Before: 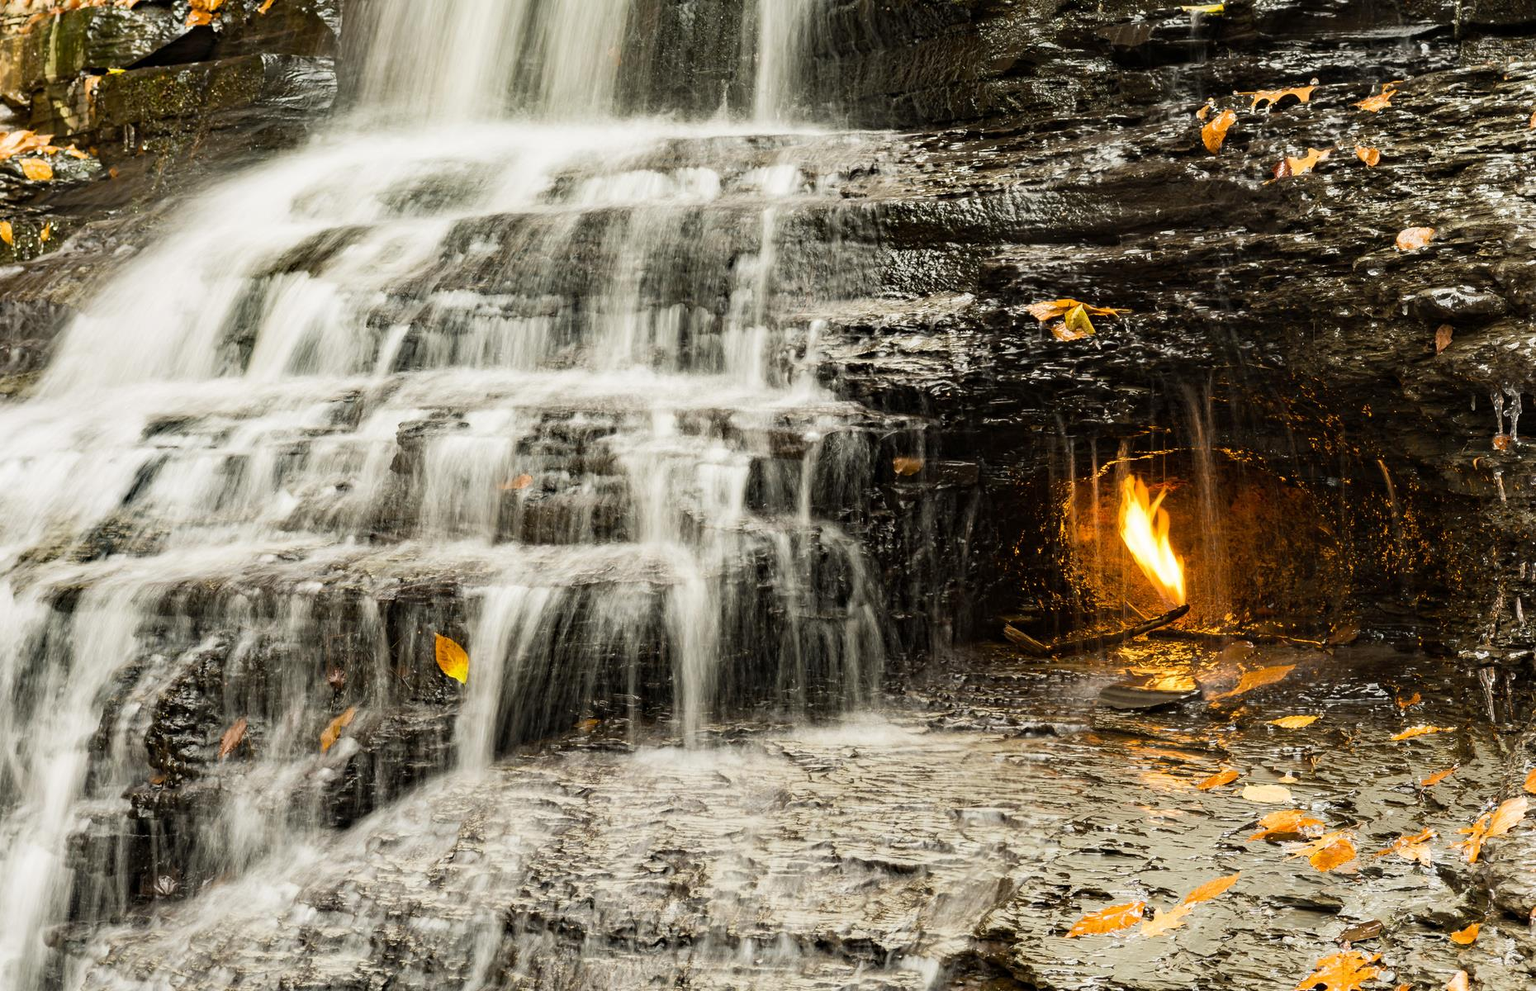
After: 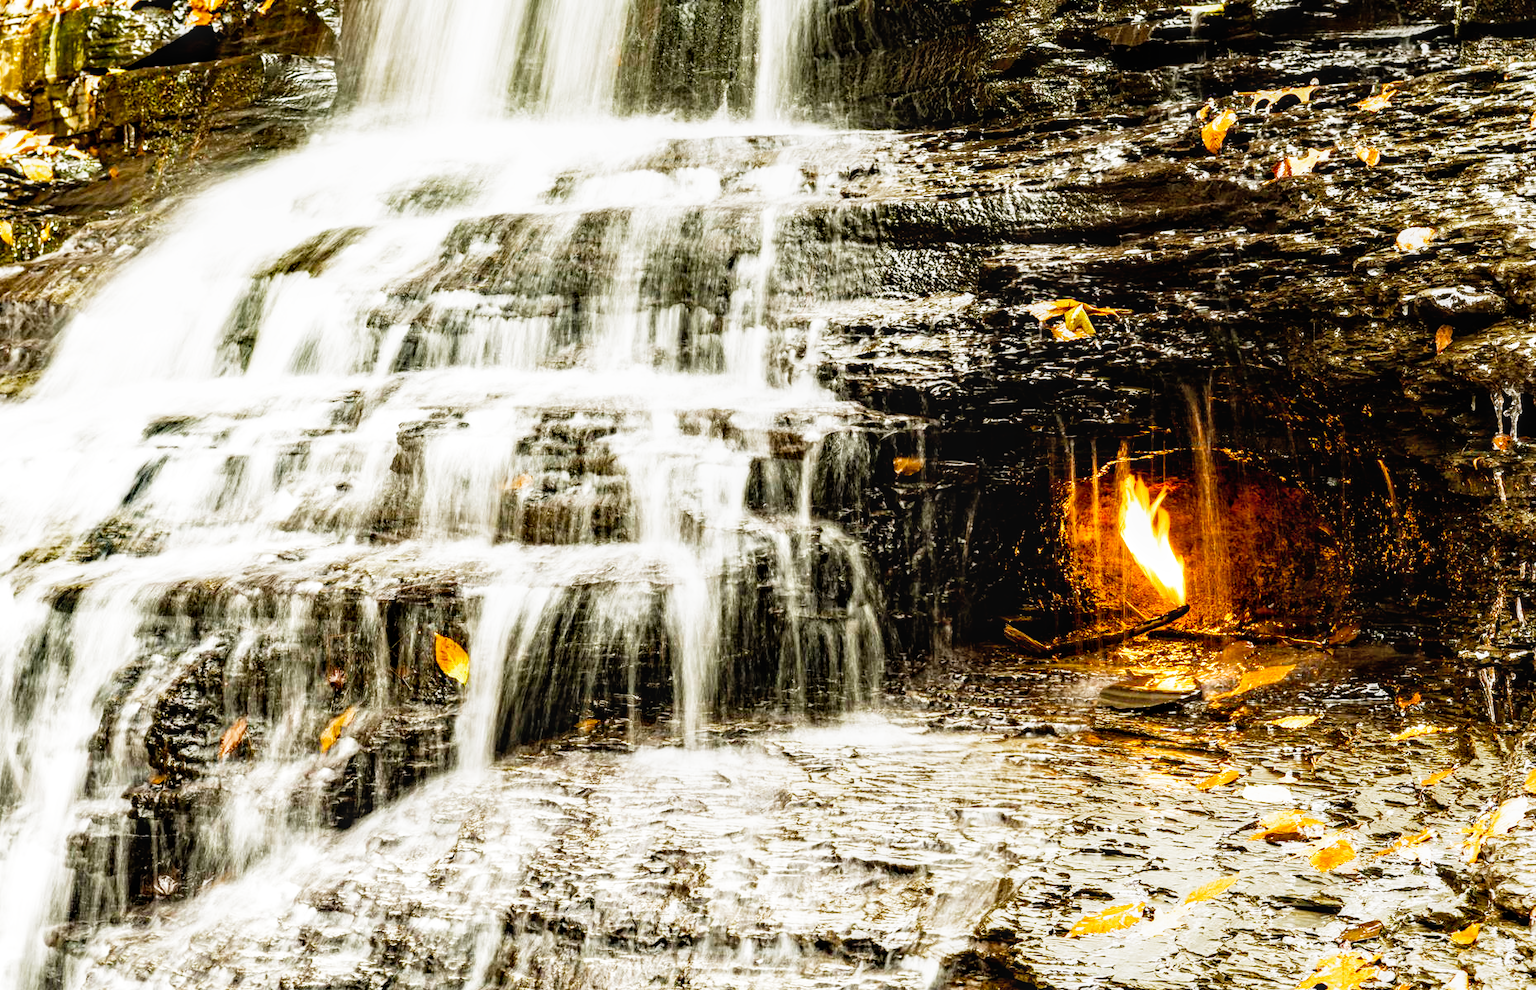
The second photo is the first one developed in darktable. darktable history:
filmic rgb: middle gray luminance 10%, black relative exposure -8.61 EV, white relative exposure 3.3 EV, threshold 6 EV, target black luminance 0%, hardness 5.2, latitude 44.69%, contrast 1.302, highlights saturation mix 5%, shadows ↔ highlights balance 24.64%, add noise in highlights 0, preserve chrominance no, color science v3 (2019), use custom middle-gray values true, iterations of high-quality reconstruction 0, contrast in highlights soft, enable highlight reconstruction true
local contrast: on, module defaults
color balance rgb: perceptual saturation grading › global saturation 20%, global vibrance 20%
